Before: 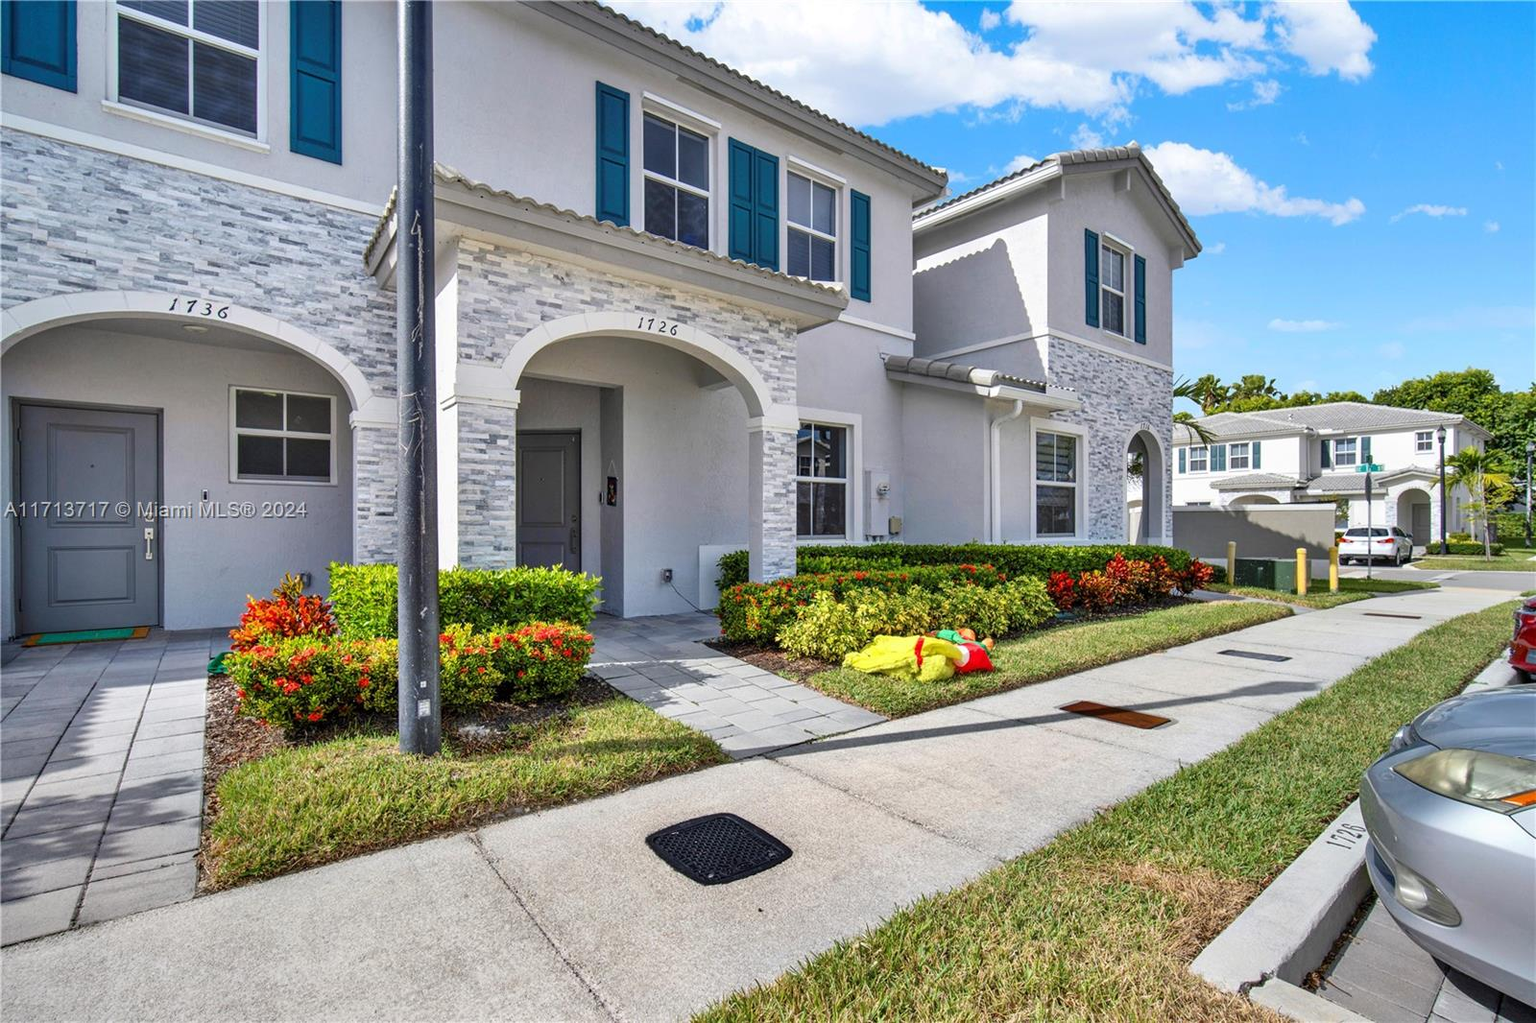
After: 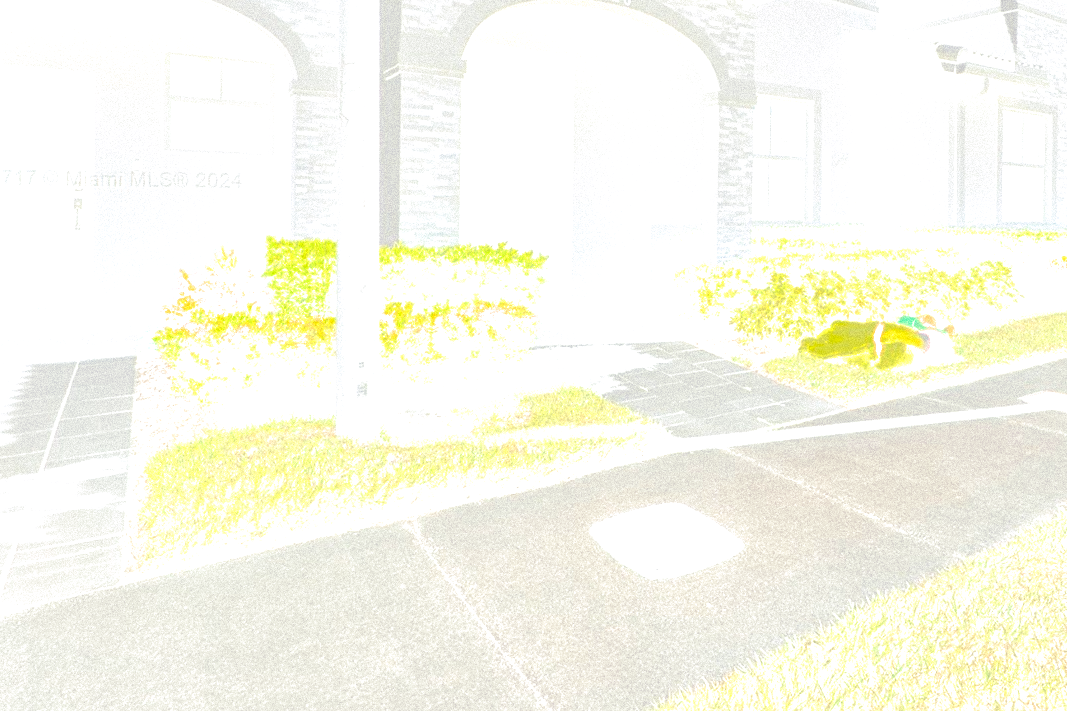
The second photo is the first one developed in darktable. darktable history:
crop and rotate: angle -0.82°, left 3.85%, top 31.828%, right 27.992%
exposure: black level correction 0, exposure 1.45 EV, compensate exposure bias true, compensate highlight preservation false
vibrance: vibrance 0%
local contrast: highlights 25%, shadows 75%, midtone range 0.75
tone curve: curves: ch0 [(0, 0) (0.004, 0.002) (0.02, 0.013) (0.218, 0.218) (0.664, 0.718) (0.832, 0.873) (1, 1)], preserve colors none
bloom: size 70%, threshold 25%, strength 70%
split-toning: shadows › saturation 0.2
grain: mid-tones bias 0%
